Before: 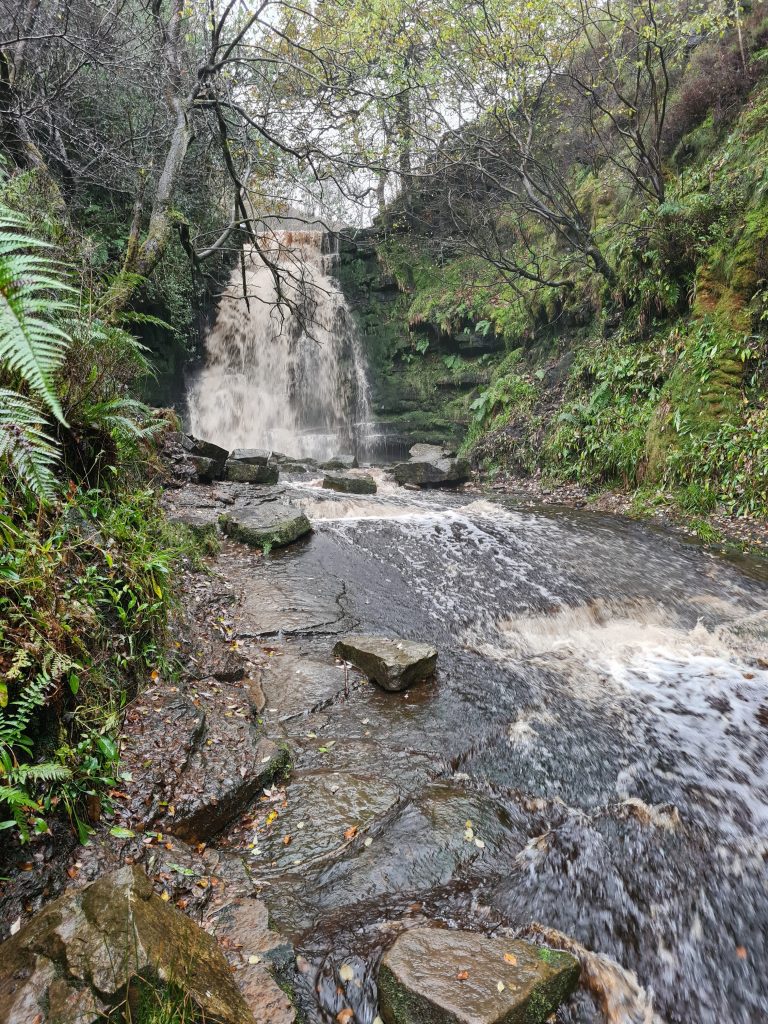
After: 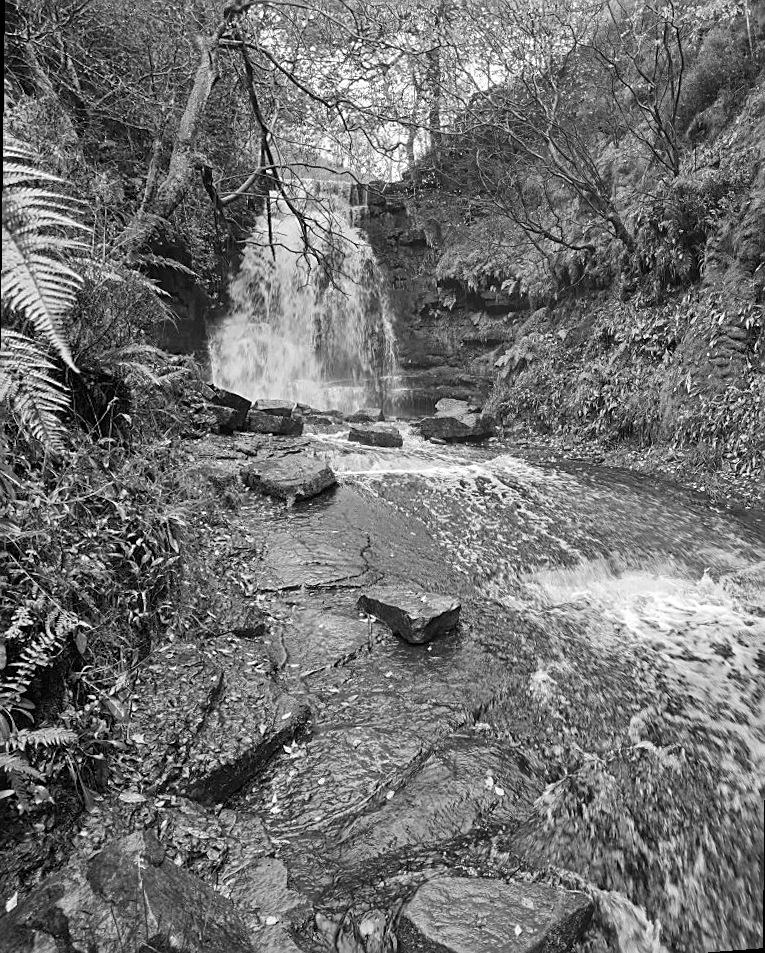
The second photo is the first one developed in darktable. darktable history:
sharpen: on, module defaults
rotate and perspective: rotation 0.679°, lens shift (horizontal) 0.136, crop left 0.009, crop right 0.991, crop top 0.078, crop bottom 0.95
monochrome: on, module defaults
